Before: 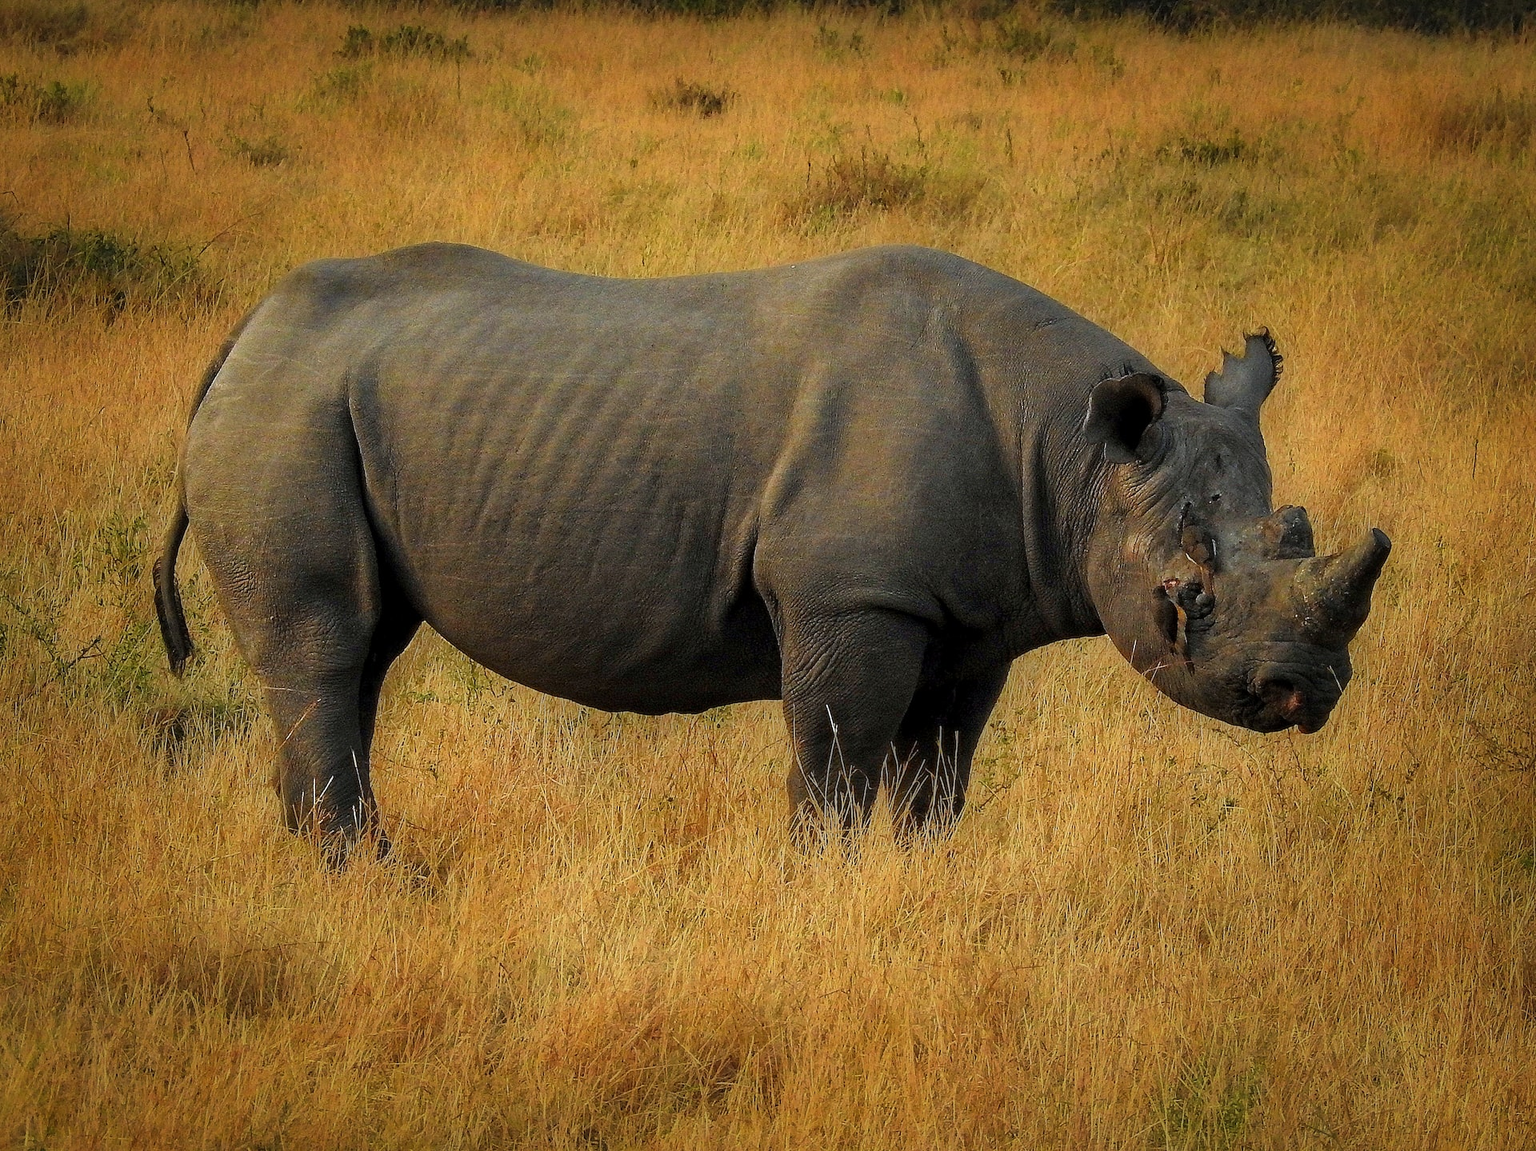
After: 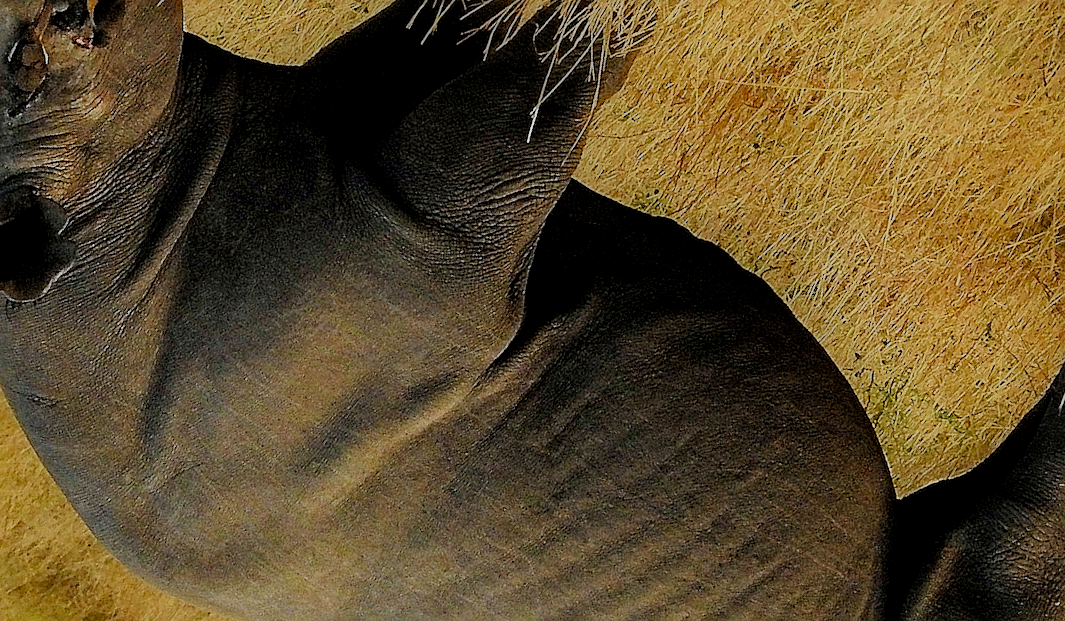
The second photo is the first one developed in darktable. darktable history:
crop and rotate: angle 147.87°, left 9.198%, top 15.648%, right 4.457%, bottom 17.155%
sharpen: on, module defaults
velvia: on, module defaults
filmic rgb: black relative exposure -7.32 EV, white relative exposure 5.08 EV, hardness 3.21, preserve chrominance no, color science v5 (2021)
exposure: exposure -0.115 EV, compensate highlight preservation false
local contrast: highlights 100%, shadows 101%, detail 119%, midtone range 0.2
